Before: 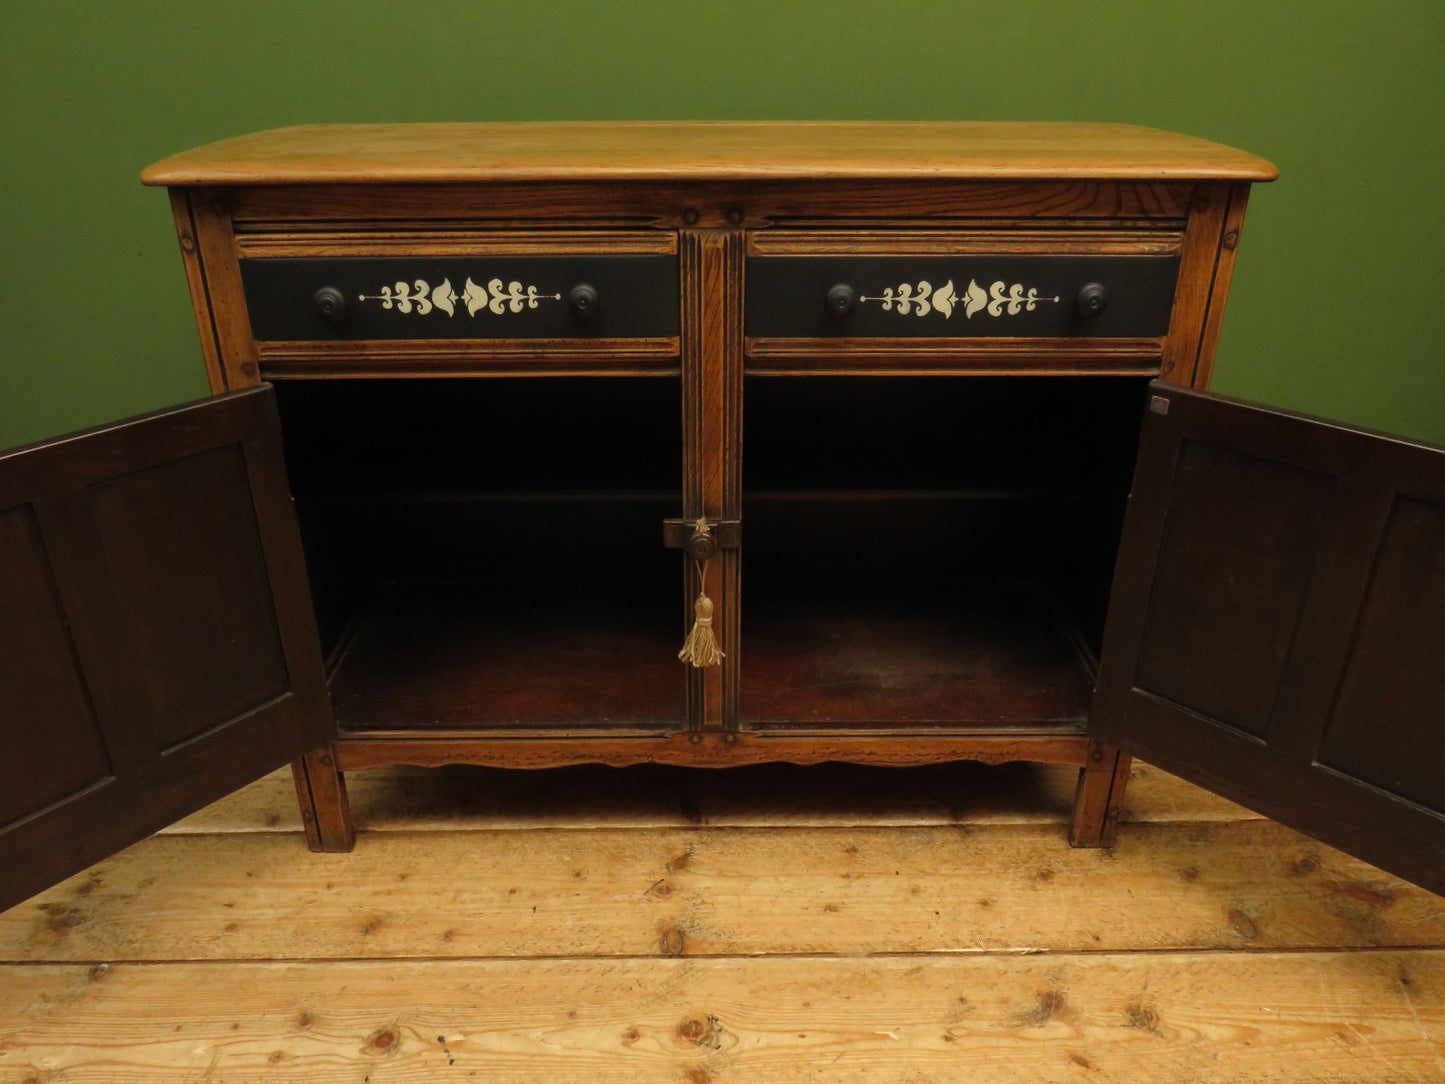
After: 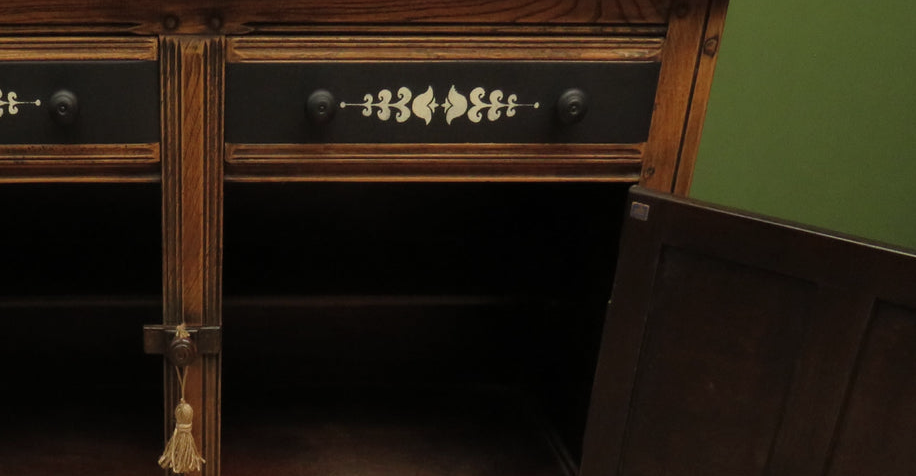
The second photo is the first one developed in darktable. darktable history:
crop: left 36.029%, top 17.983%, right 0.516%, bottom 38.078%
color correction: highlights b* -0.043, saturation 0.838
